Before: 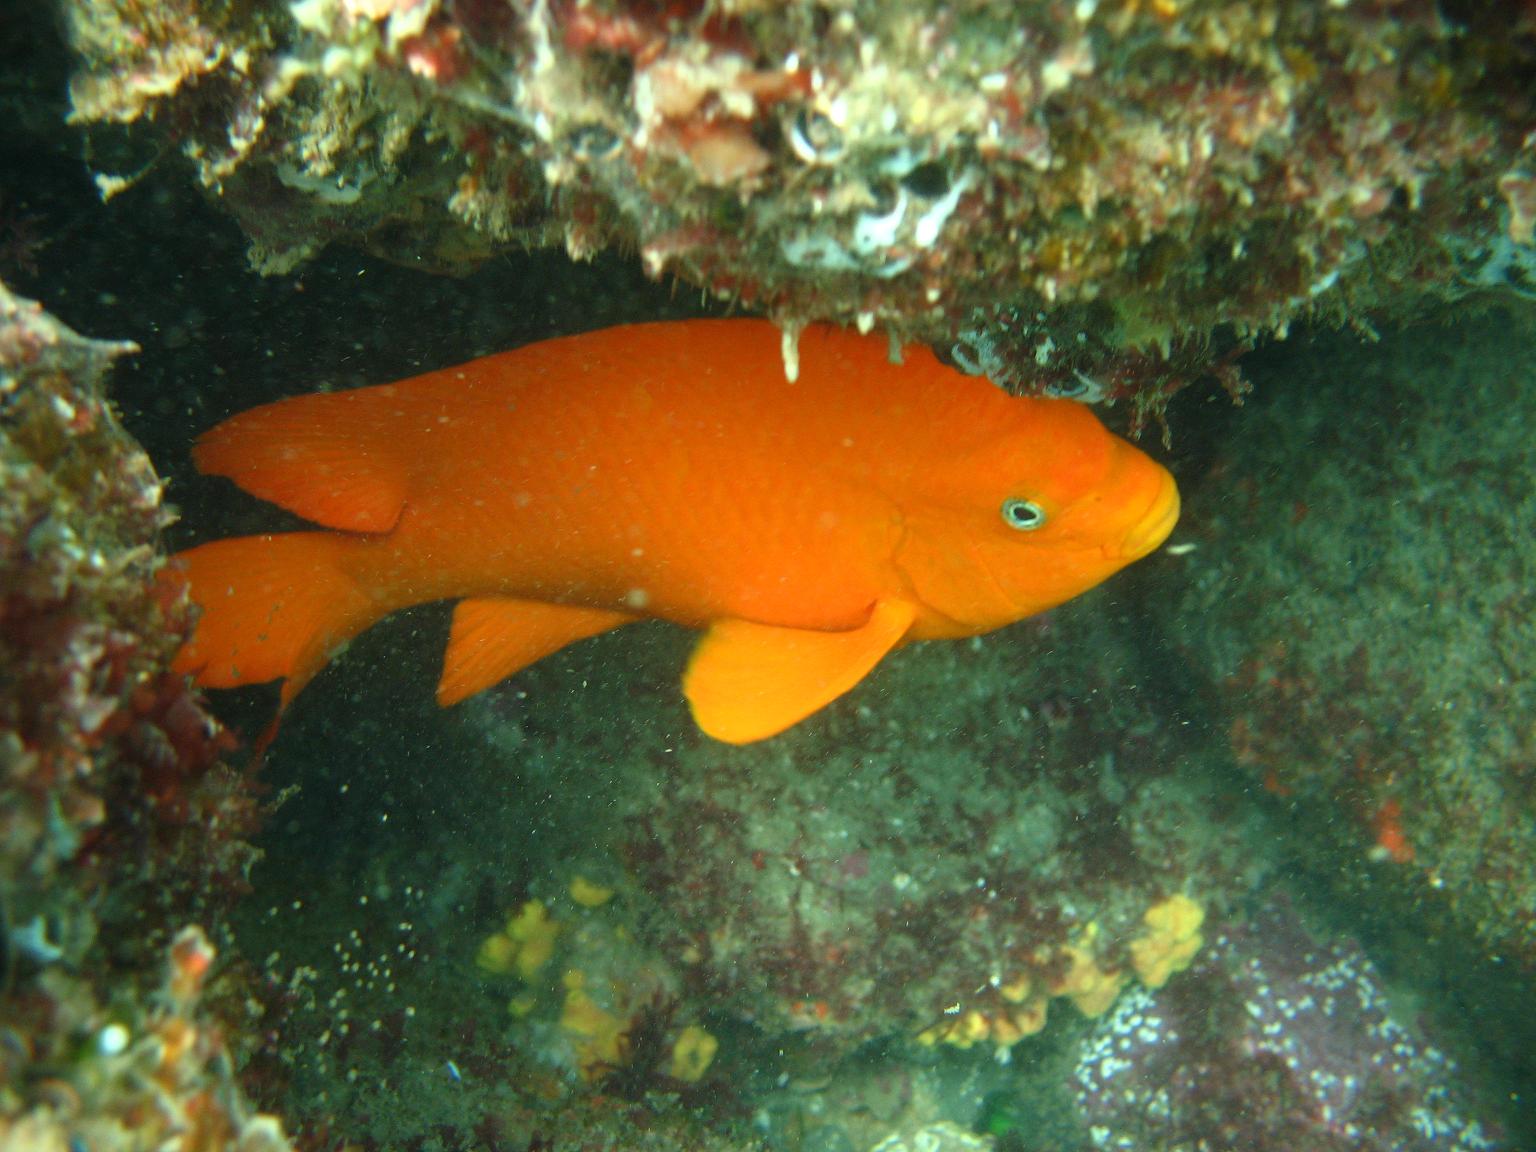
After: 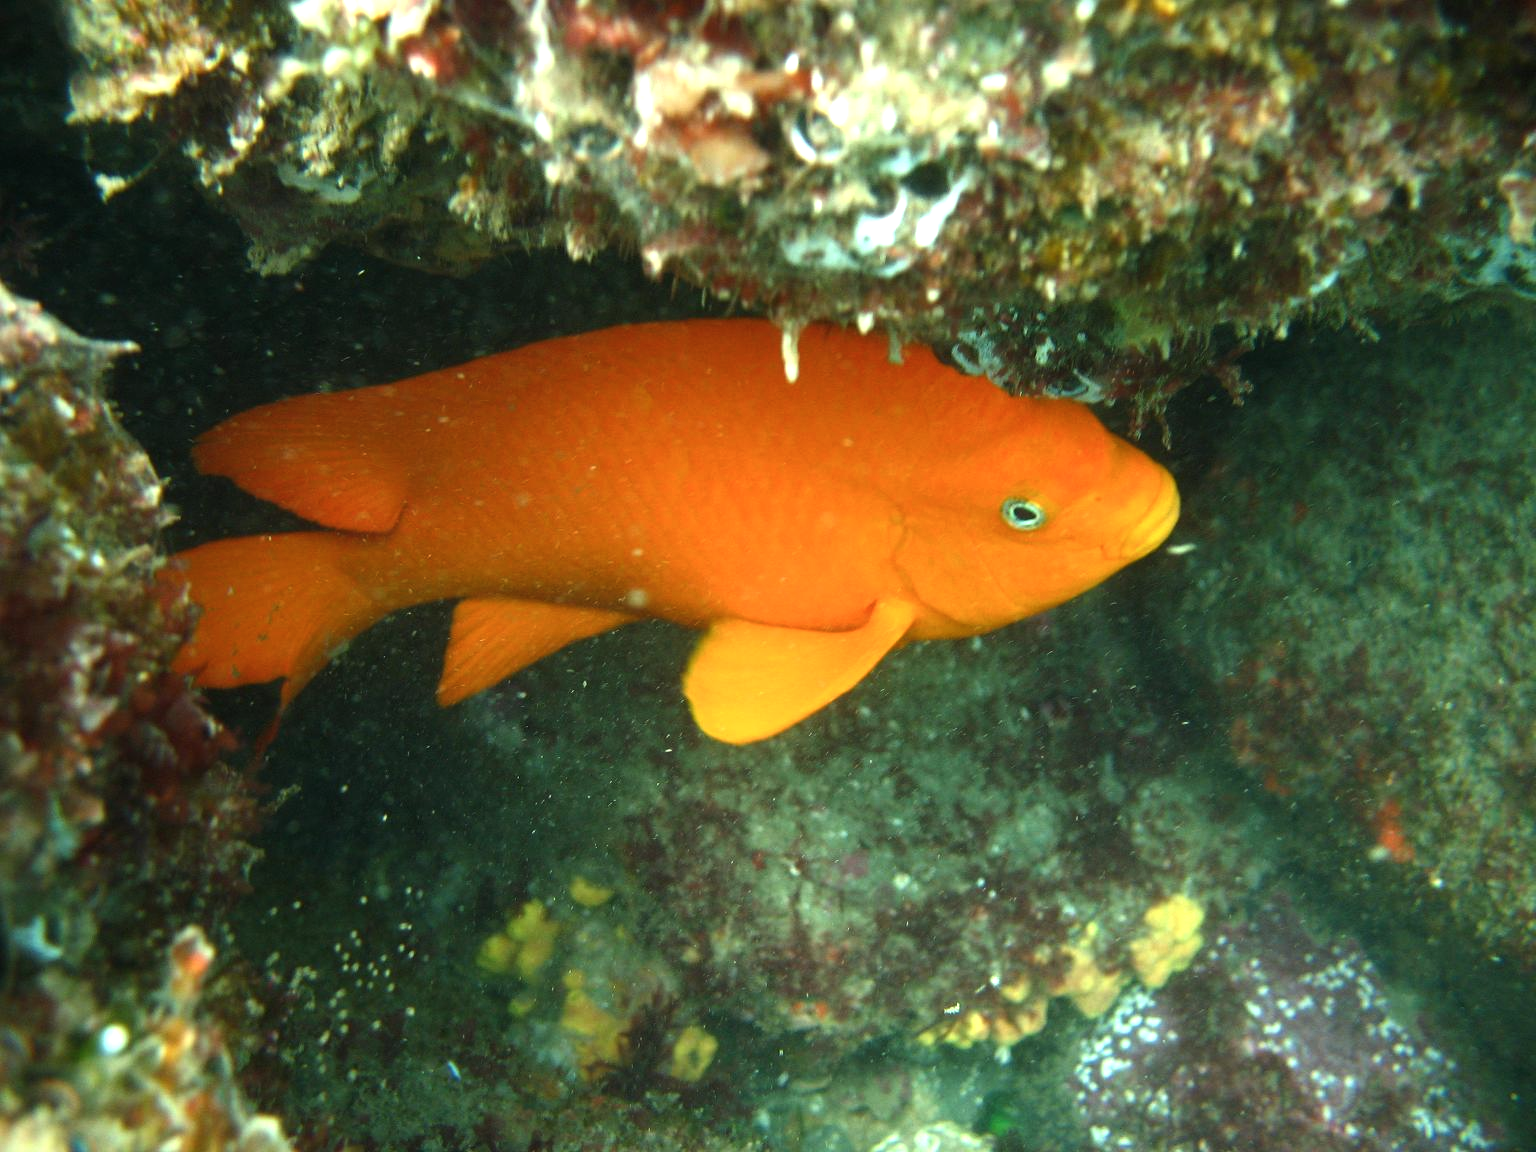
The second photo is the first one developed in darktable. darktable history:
color balance rgb: perceptual saturation grading › global saturation -1.512%, perceptual saturation grading › highlights -7.712%, perceptual saturation grading › mid-tones 7.45%, perceptual saturation grading › shadows 5.013%, perceptual brilliance grading › highlights 15.46%, perceptual brilliance grading › mid-tones 6.104%, perceptual brilliance grading › shadows -15.763%
